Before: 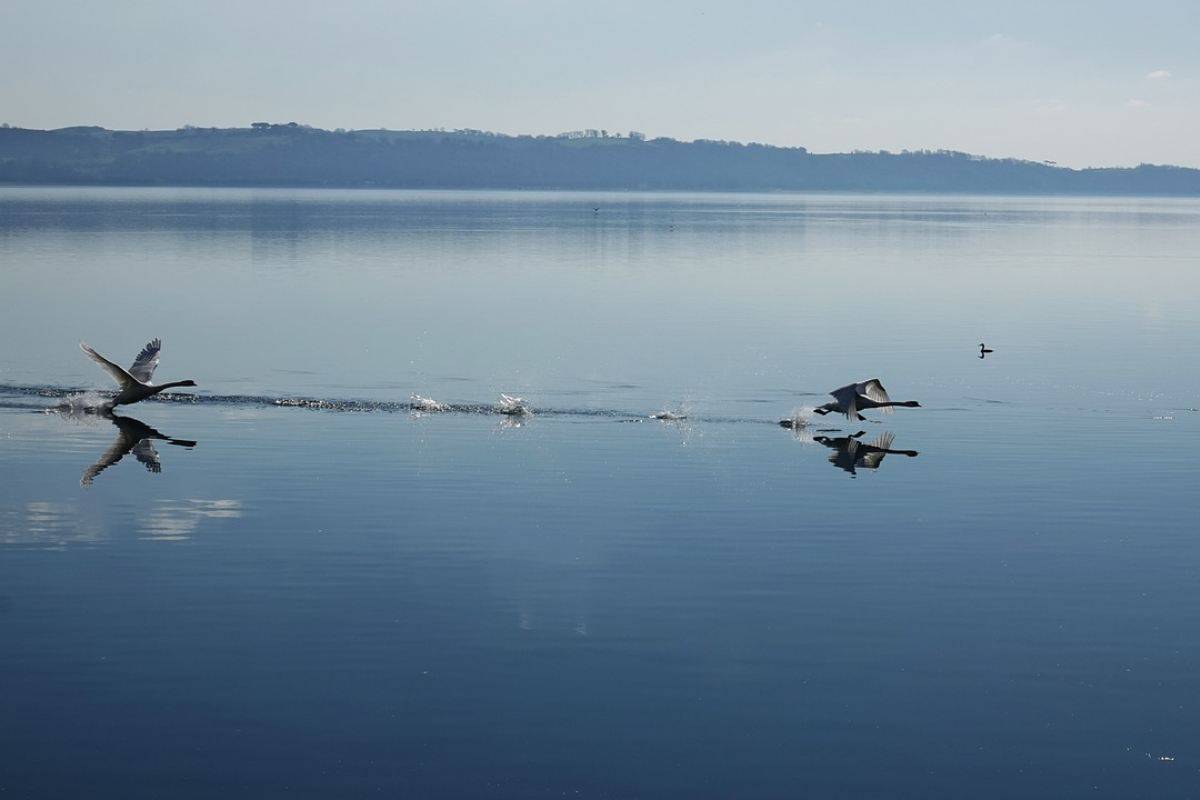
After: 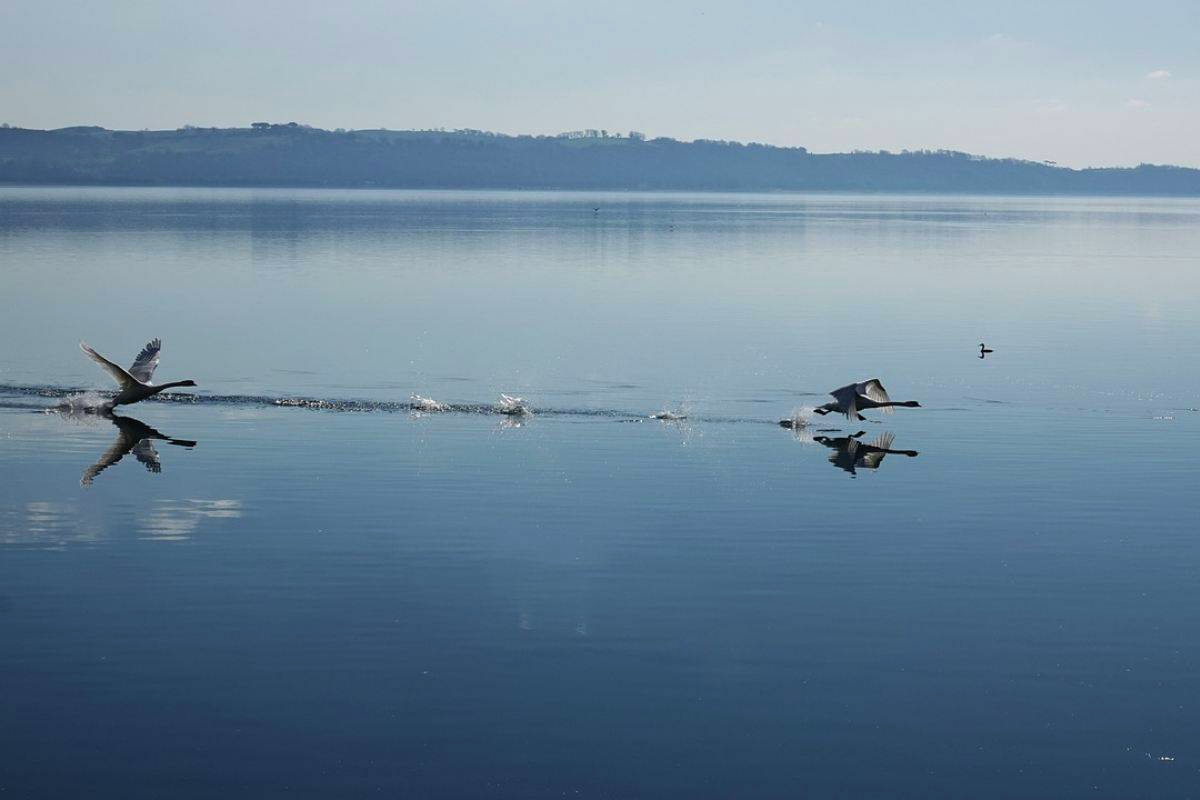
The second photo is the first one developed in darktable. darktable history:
velvia: on, module defaults
contrast brightness saturation: saturation -0.1
